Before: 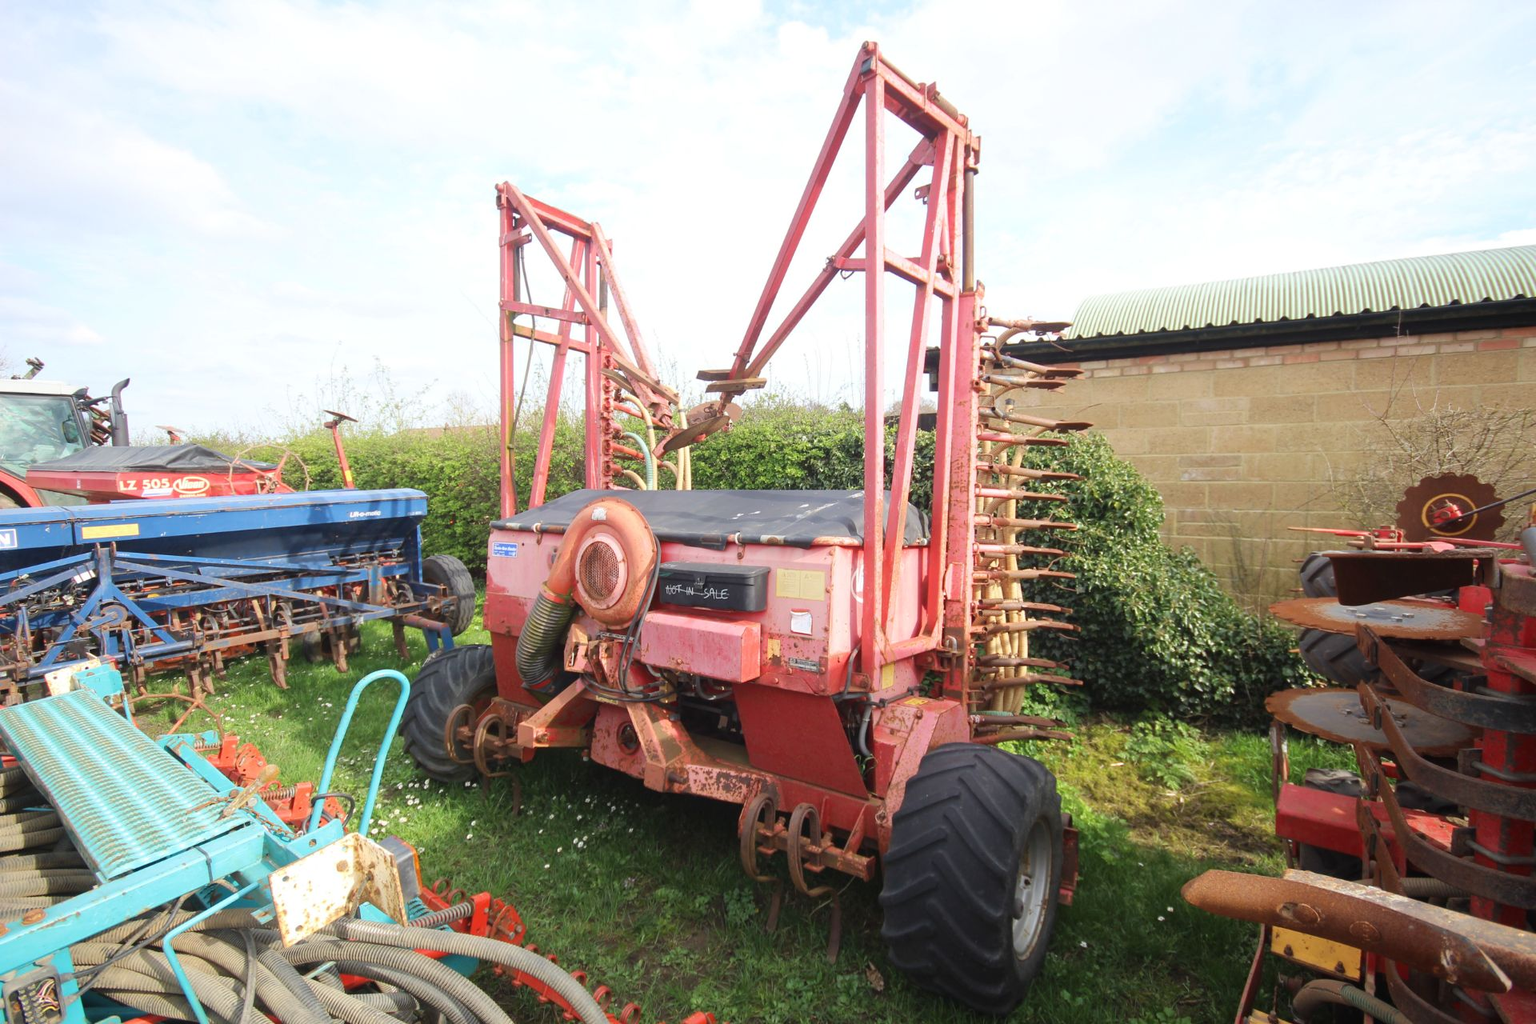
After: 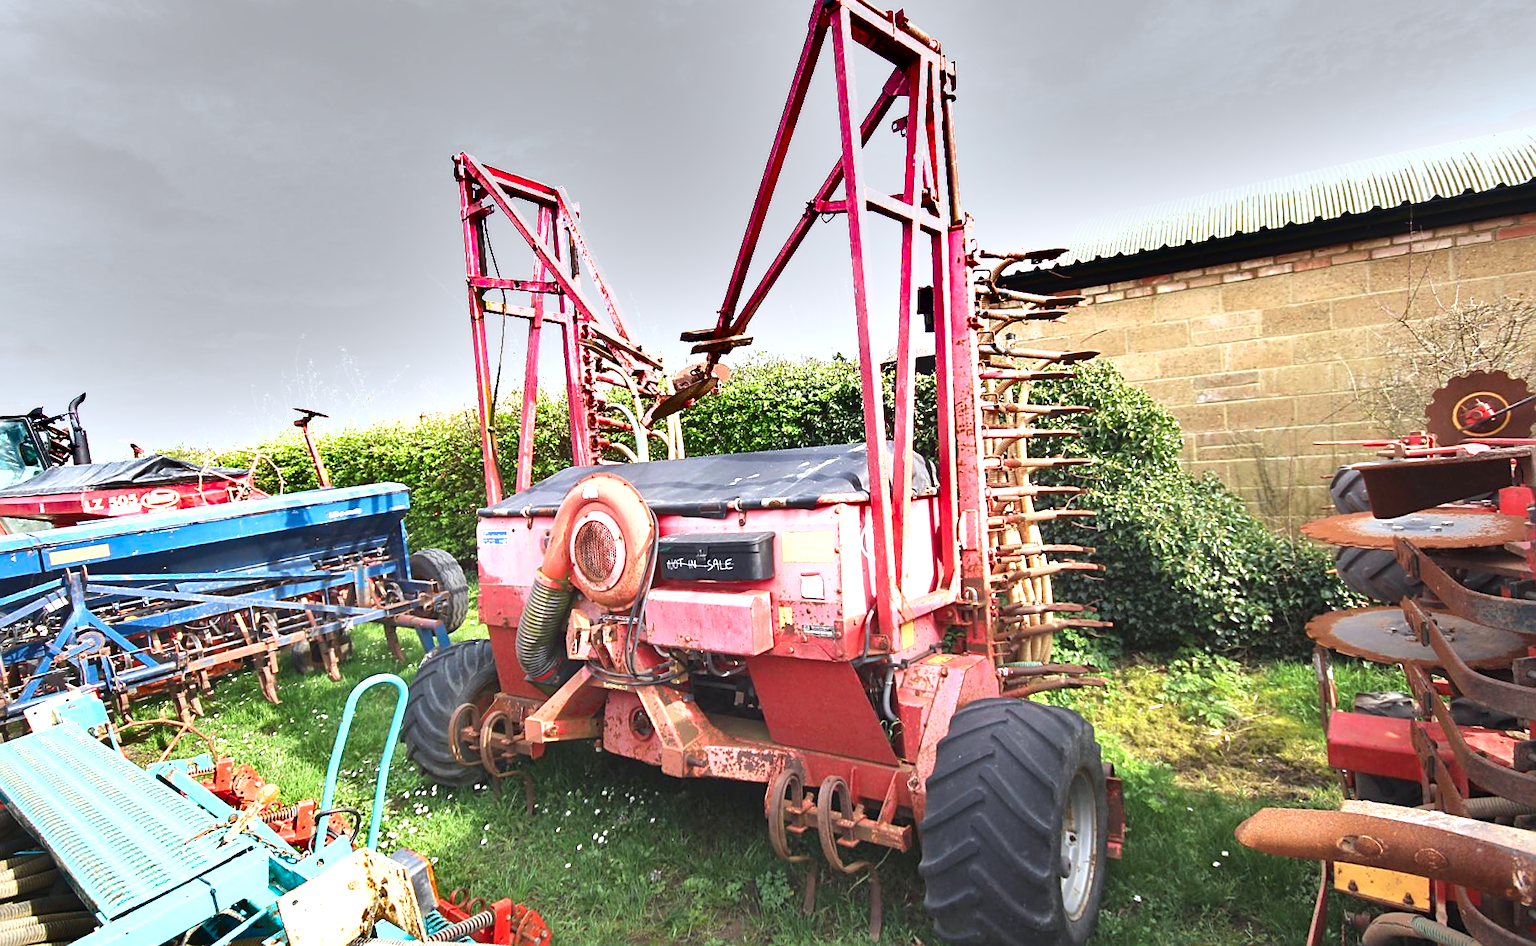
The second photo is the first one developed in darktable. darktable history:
exposure: exposure 1 EV, compensate highlight preservation false
sharpen: on, module defaults
rotate and perspective: rotation -5°, crop left 0.05, crop right 0.952, crop top 0.11, crop bottom 0.89
shadows and highlights: shadows 60, highlights -60.23, soften with gaussian
color correction: highlights a* -0.137, highlights b* -5.91, shadows a* -0.137, shadows b* -0.137
